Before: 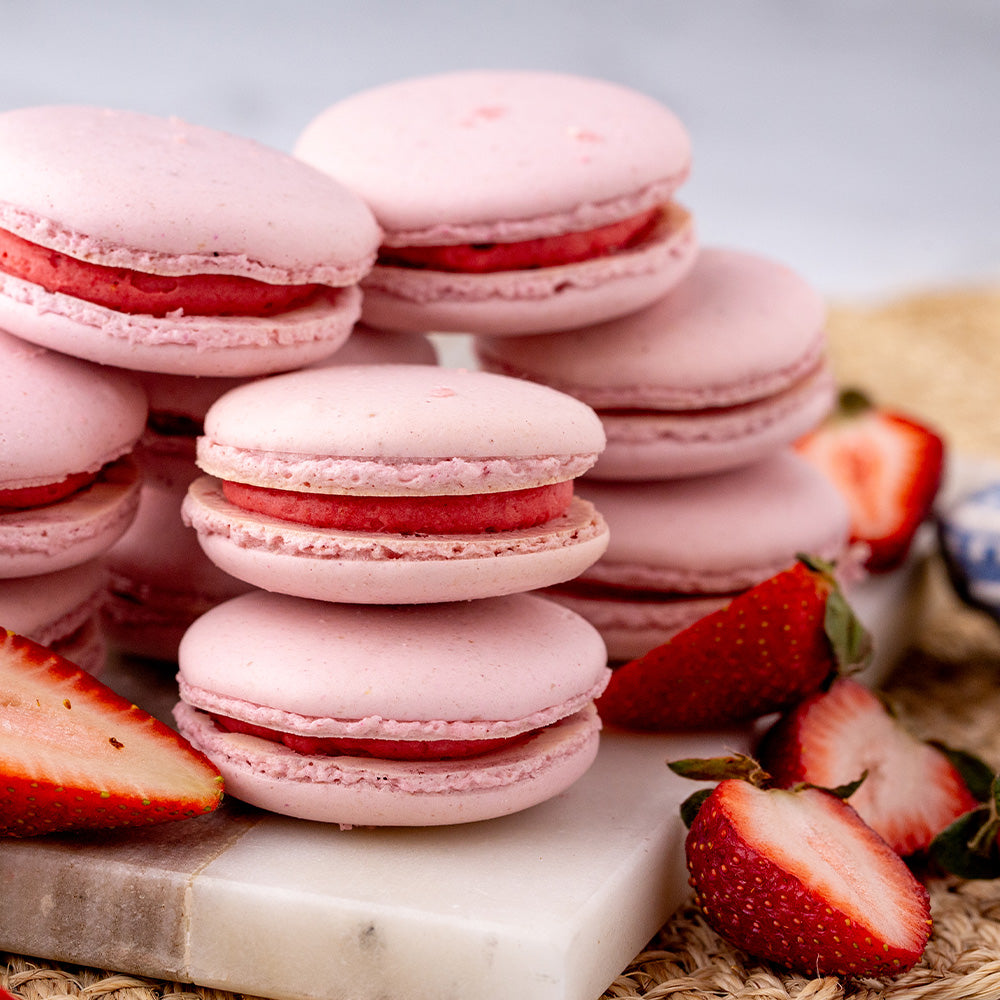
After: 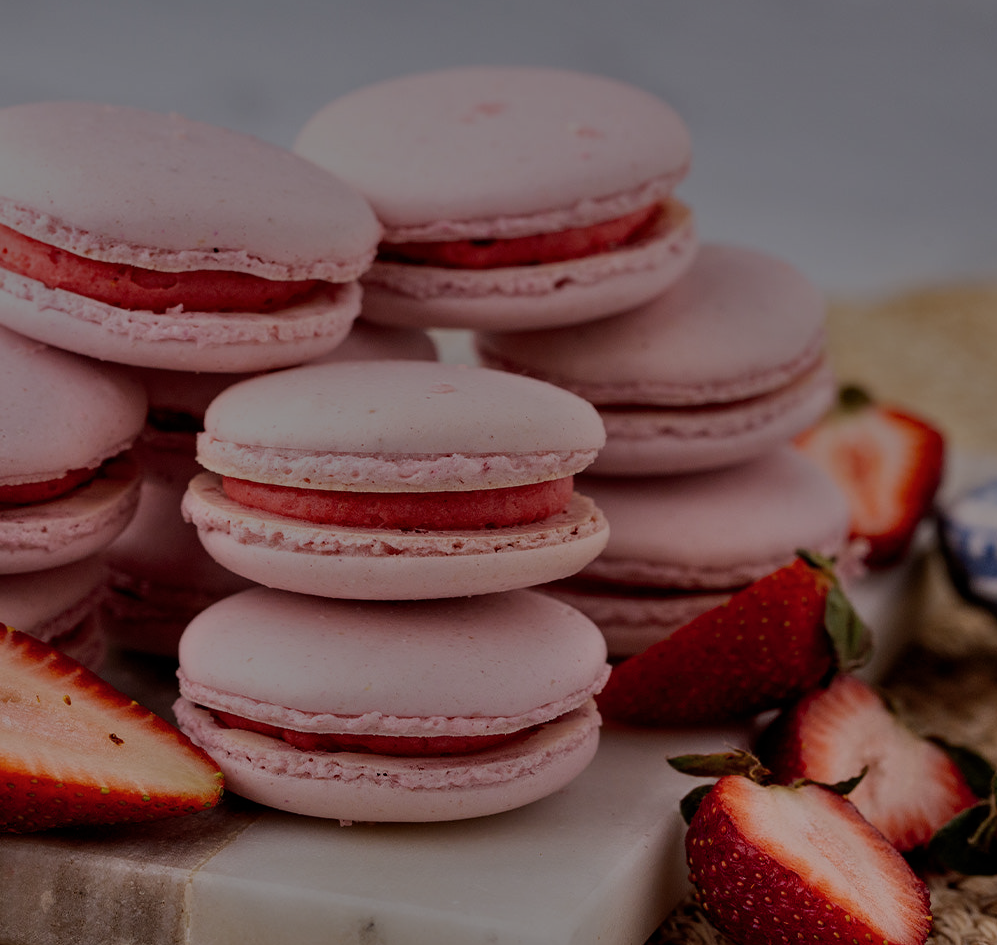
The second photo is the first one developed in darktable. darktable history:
crop: top 0.401%, right 0.257%, bottom 5.015%
sharpen: radius 5.36, amount 0.316, threshold 26.115
shadows and highlights: low approximation 0.01, soften with gaussian
tone equalizer: -8 EV -1.97 EV, -7 EV -1.99 EV, -6 EV -1.97 EV, -5 EV -1.99 EV, -4 EV -1.99 EV, -3 EV -1.98 EV, -2 EV -1.98 EV, -1 EV -1.61 EV, +0 EV -1.98 EV
